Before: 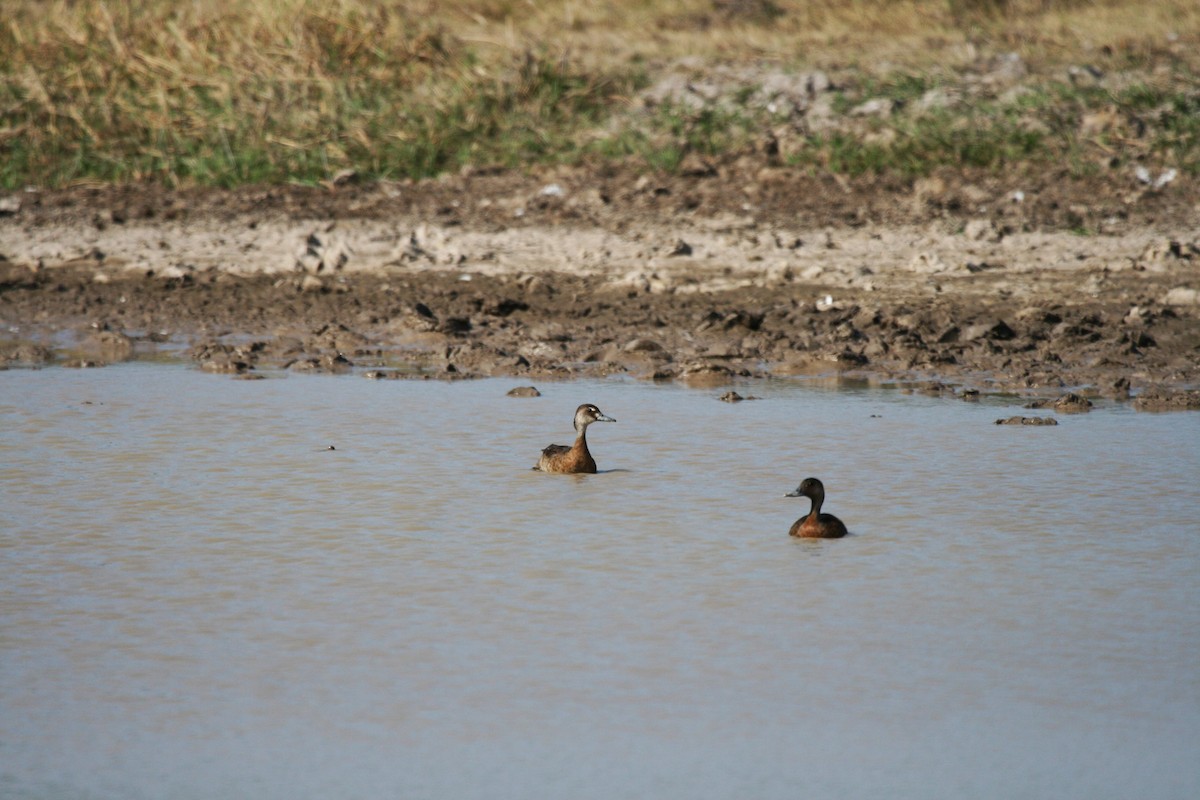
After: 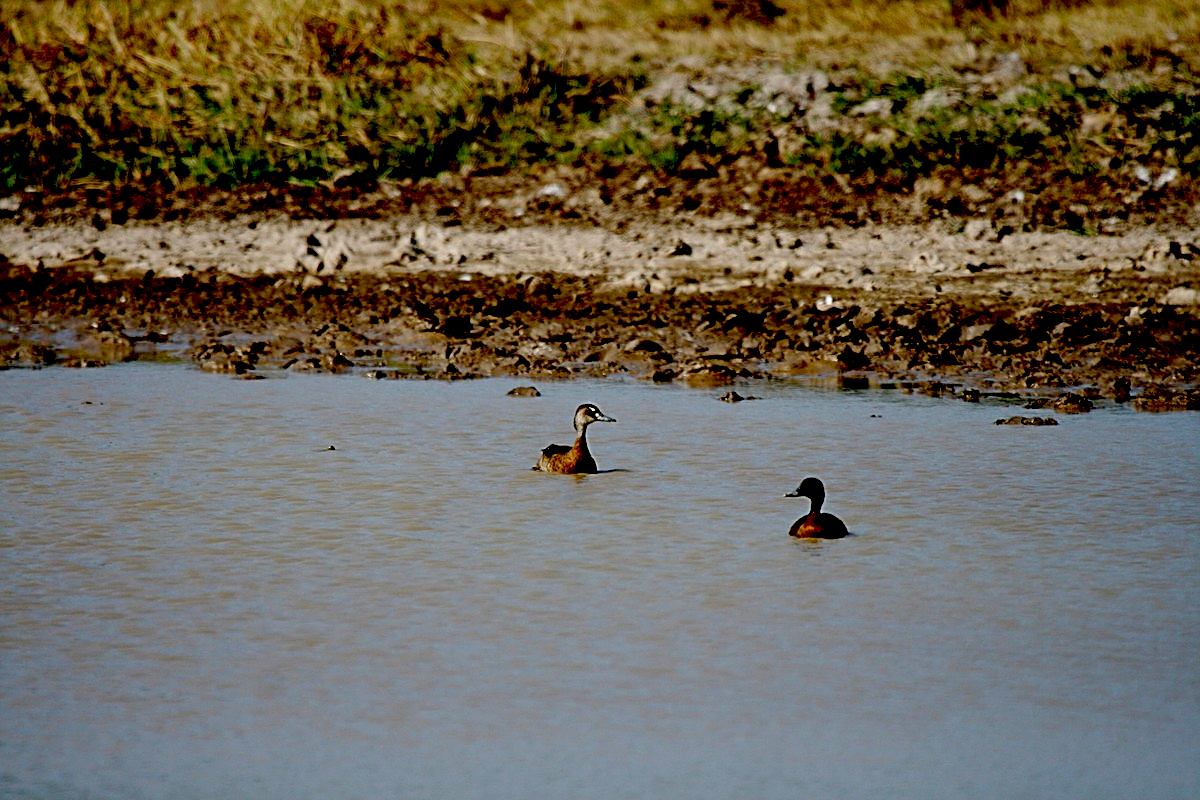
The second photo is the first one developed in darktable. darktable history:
sharpen: on, module defaults
exposure: black level correction 0.1, exposure -0.092 EV, compensate highlight preservation false
